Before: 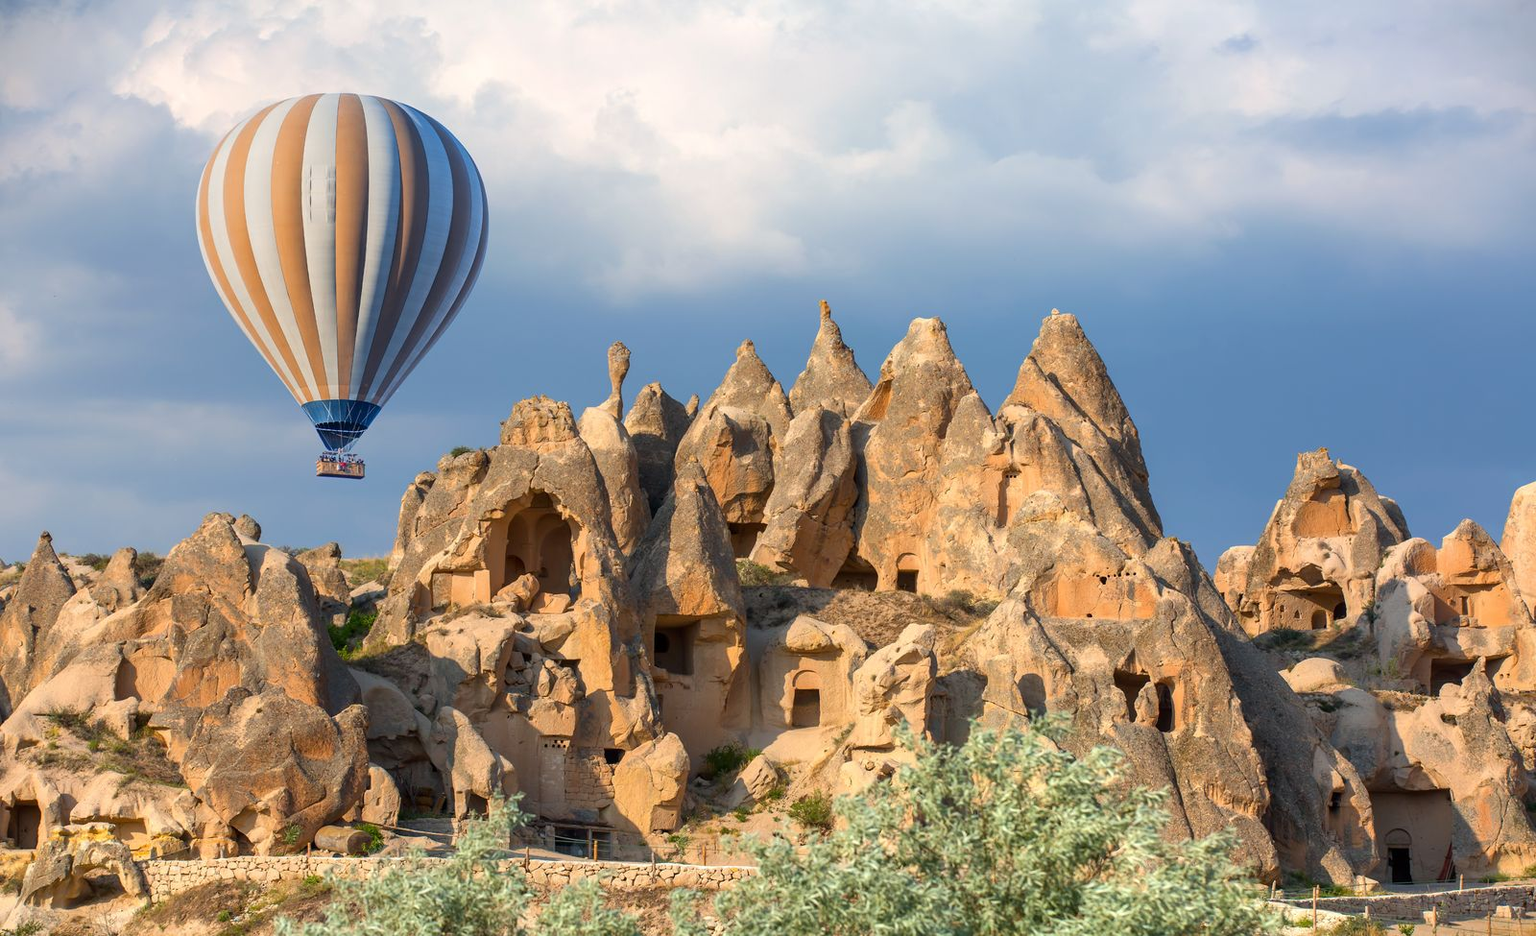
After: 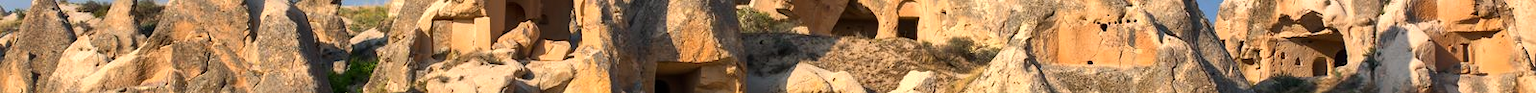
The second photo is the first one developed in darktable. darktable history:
tone equalizer: -8 EV -0.417 EV, -7 EV -0.389 EV, -6 EV -0.333 EV, -5 EV -0.222 EV, -3 EV 0.222 EV, -2 EV 0.333 EV, -1 EV 0.389 EV, +0 EV 0.417 EV, edges refinement/feathering 500, mask exposure compensation -1.57 EV, preserve details no
crop and rotate: top 59.084%, bottom 30.916%
shadows and highlights: highlights color adjustment 0%, low approximation 0.01, soften with gaussian
